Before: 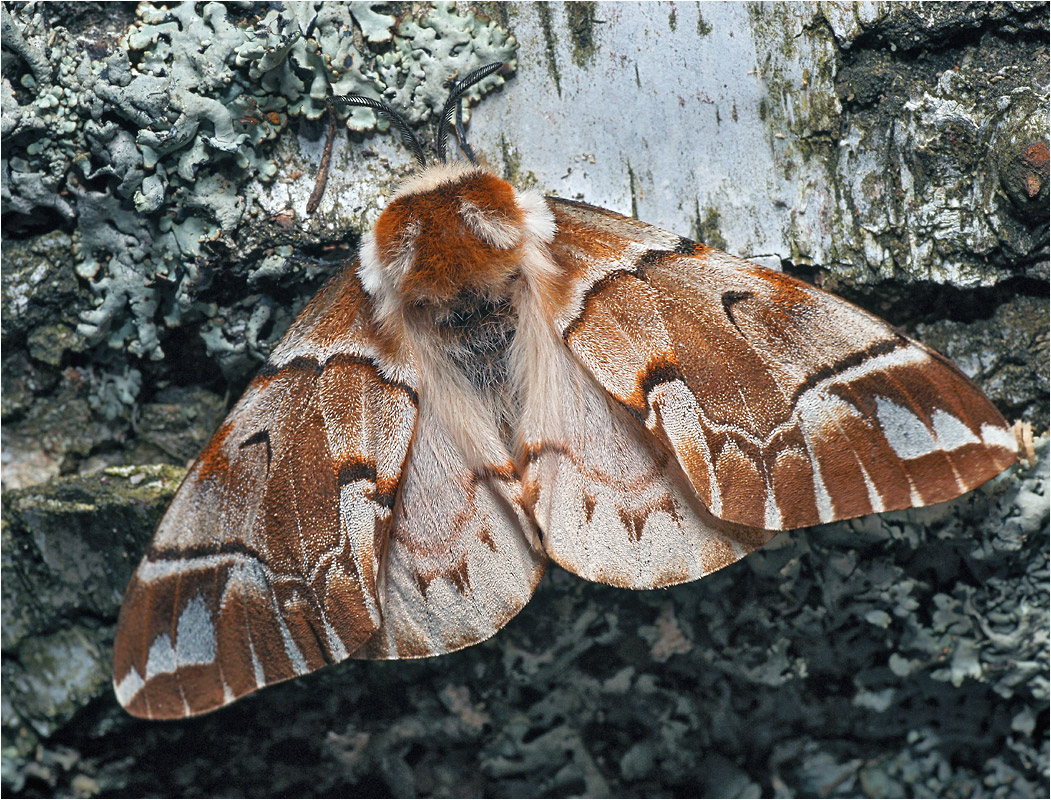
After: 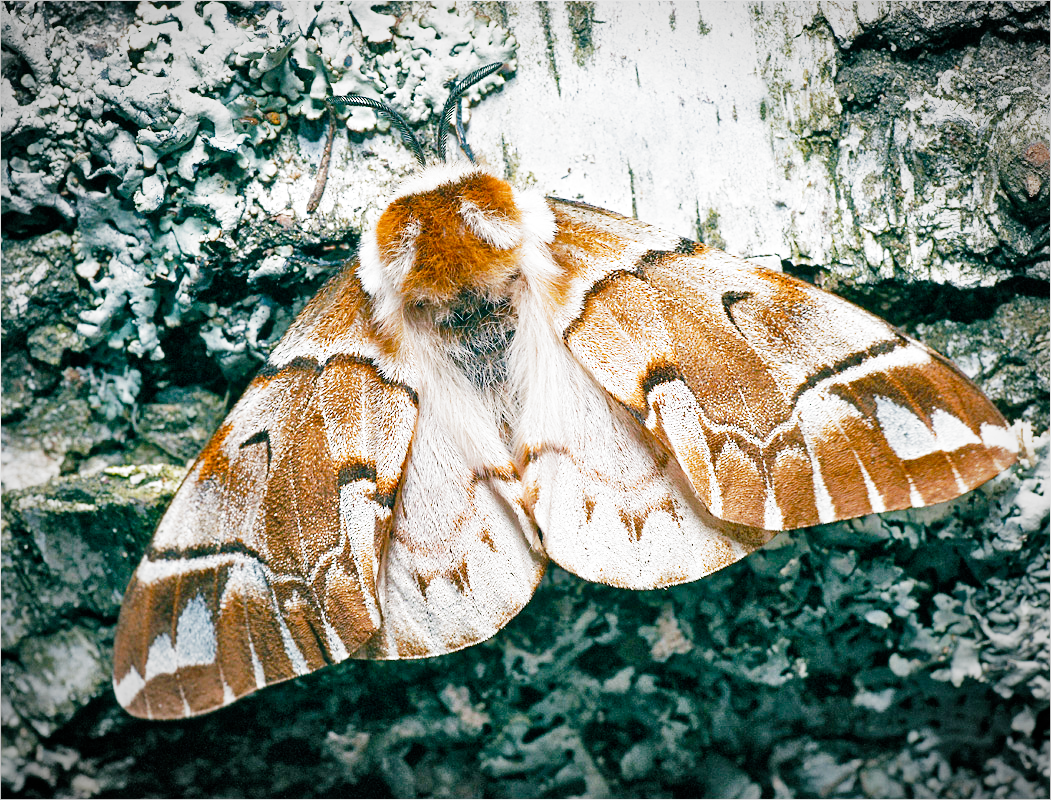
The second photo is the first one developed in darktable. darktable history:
vignetting: automatic ratio true
exposure: black level correction 0, exposure 1.457 EV, compensate highlight preservation false
filmic rgb: black relative exposure -7.65 EV, white relative exposure 4.56 EV, hardness 3.61, preserve chrominance no, color science v4 (2020), contrast in shadows soft, contrast in highlights soft
color balance rgb: shadows lift › chroma 11.783%, shadows lift › hue 133.25°, linear chroma grading › global chroma 14.539%, perceptual saturation grading › global saturation 0.105%, perceptual saturation grading › highlights -14.64%, perceptual saturation grading › shadows 25.793%, perceptual brilliance grading › global brilliance 15.342%, perceptual brilliance grading › shadows -35.133%, global vibrance 39.167%
